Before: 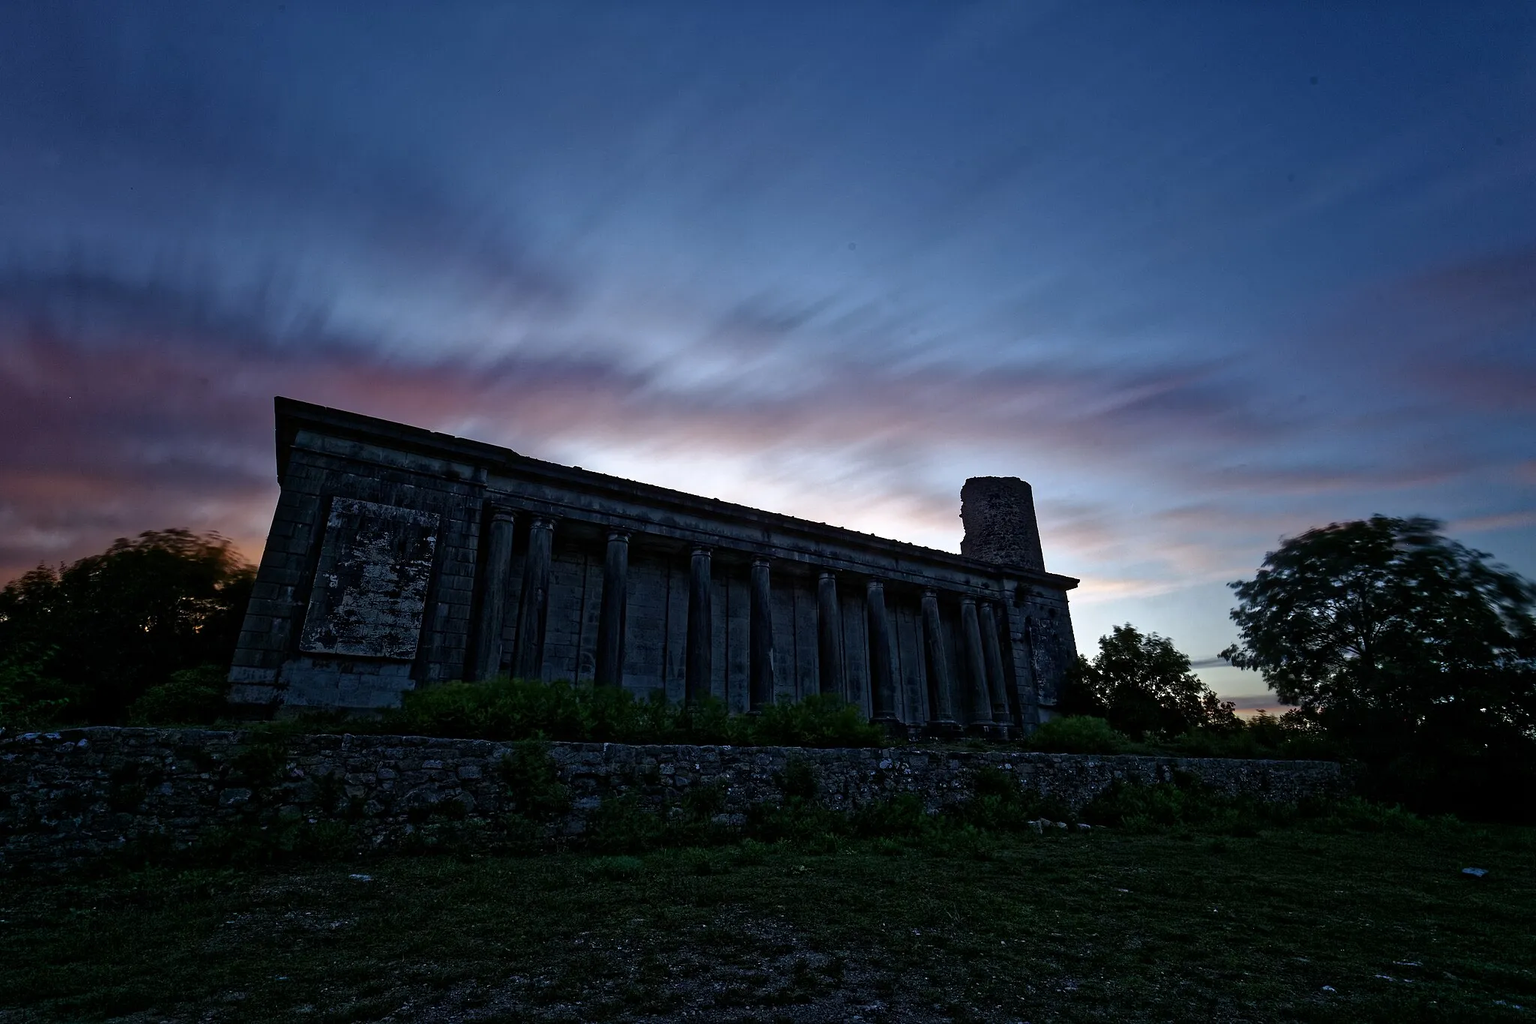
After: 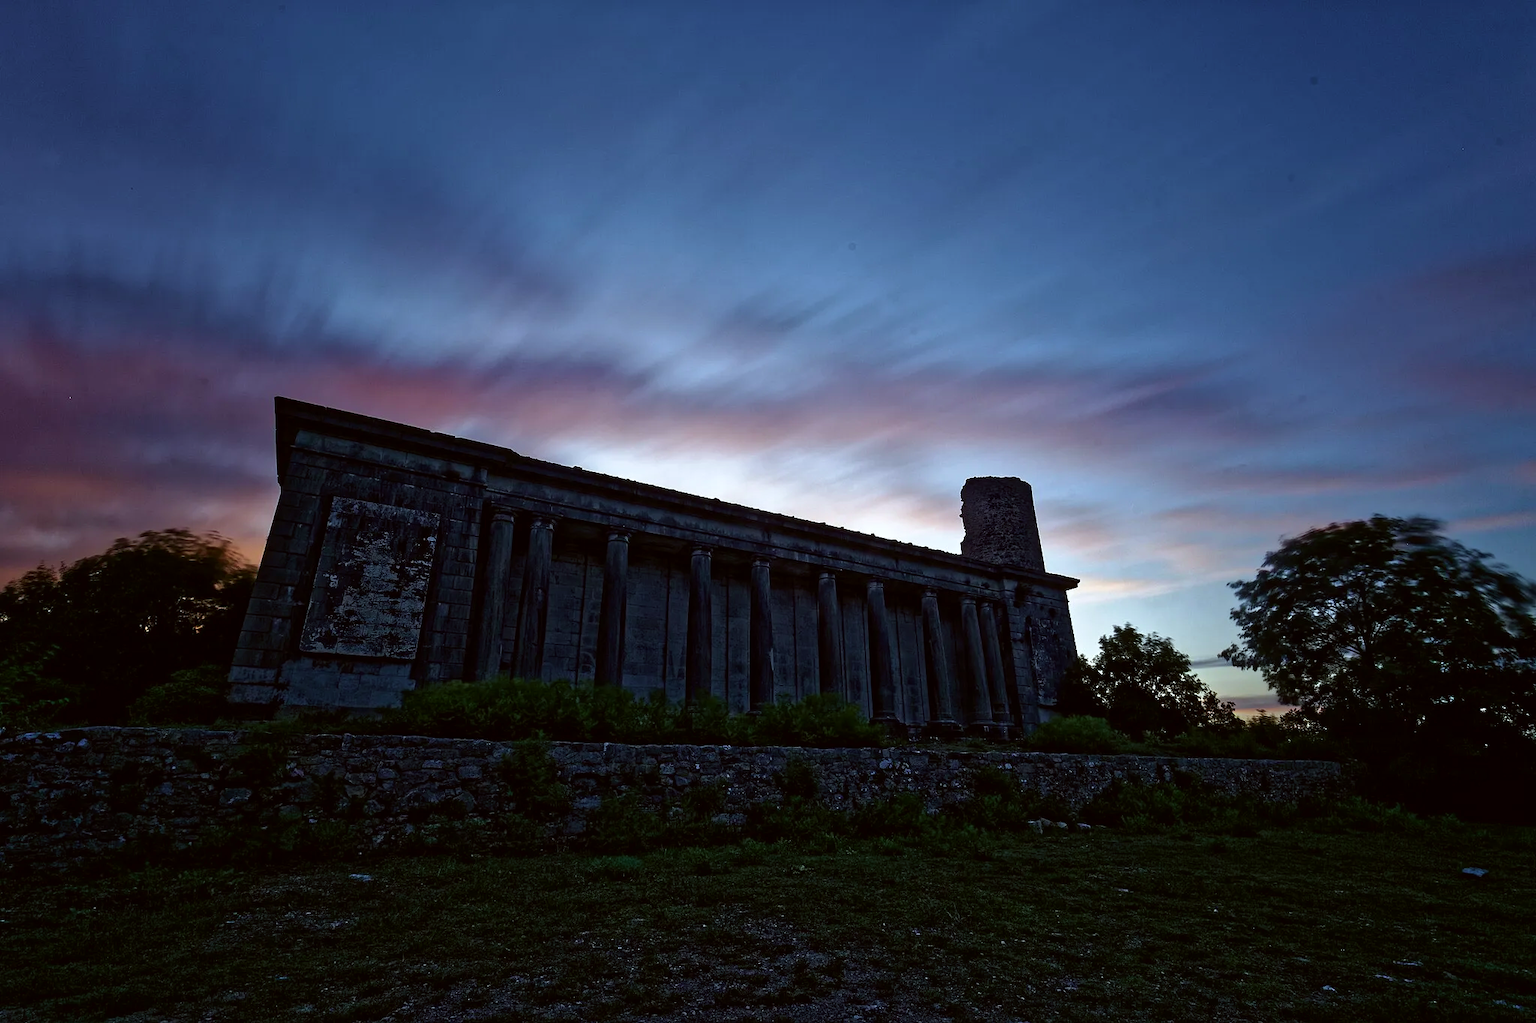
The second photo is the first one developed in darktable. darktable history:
velvia: on, module defaults
color correction: highlights a* -2.73, highlights b* -2.09, shadows a* 2.41, shadows b* 2.73
